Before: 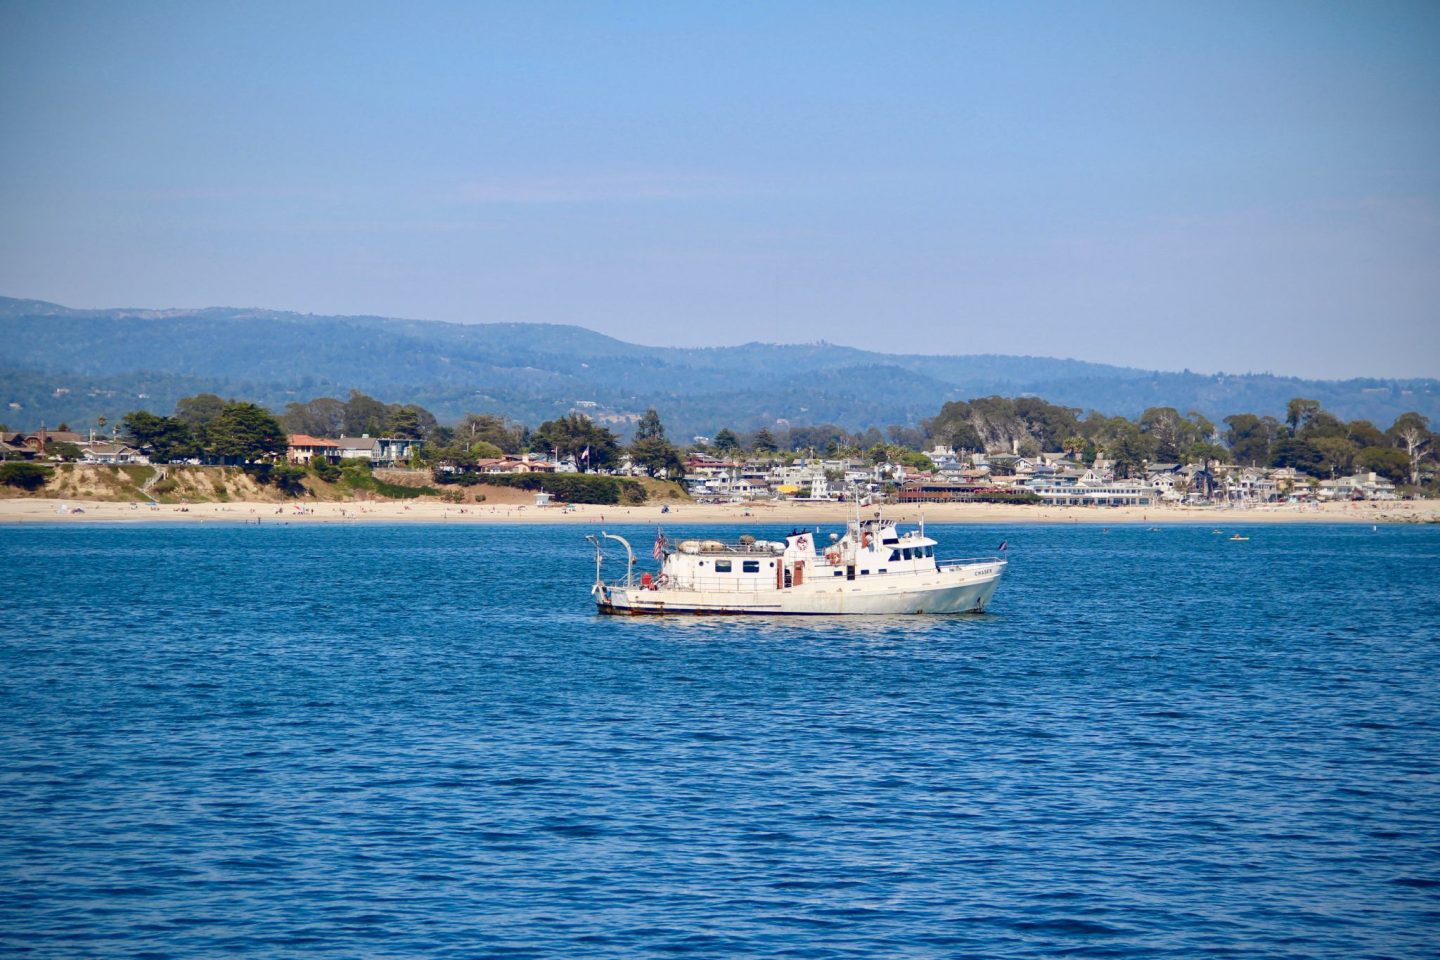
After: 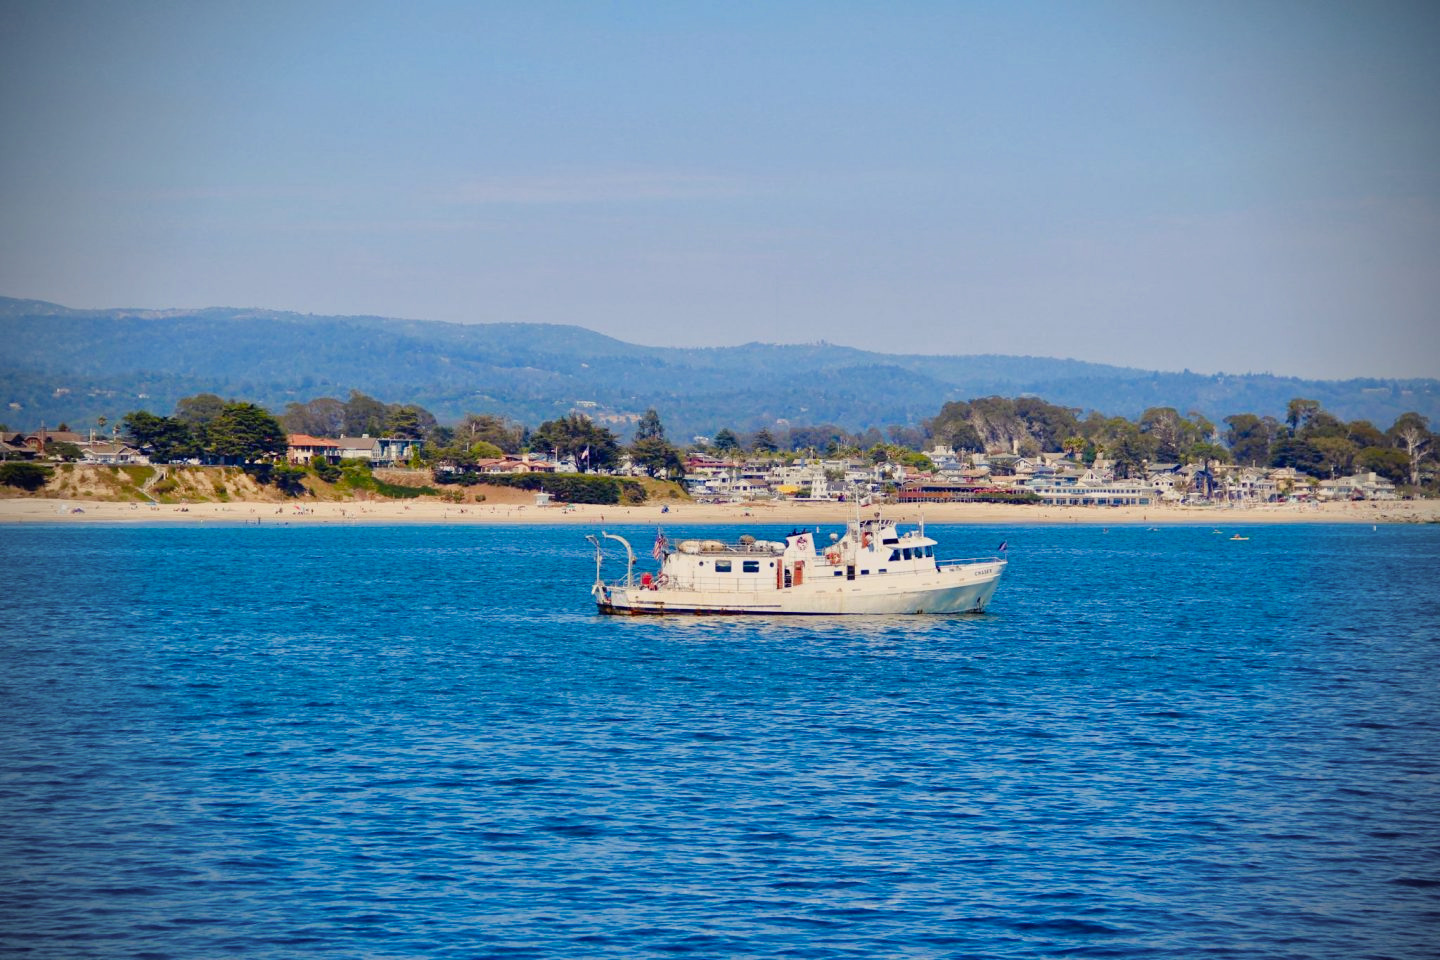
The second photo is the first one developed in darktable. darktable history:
filmic rgb: black relative exposure -5.83 EV, white relative exposure 3.4 EV, hardness 3.68
color balance rgb: shadows lift › chroma 3%, shadows lift › hue 280.8°, power › hue 330°, highlights gain › chroma 3%, highlights gain › hue 75.6°, global offset › luminance 0.7%, perceptual saturation grading › global saturation 20%, perceptual saturation grading › highlights -25%, perceptual saturation grading › shadows 50%, global vibrance 20.33%
vignetting: unbound false
